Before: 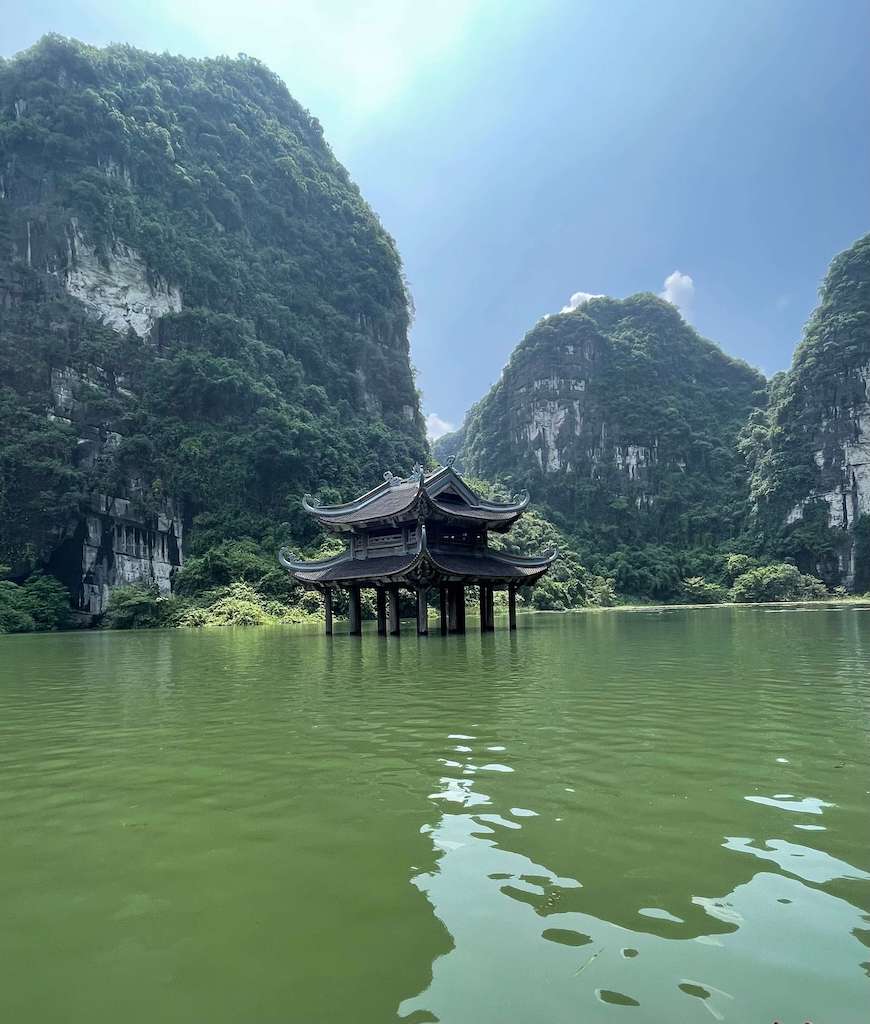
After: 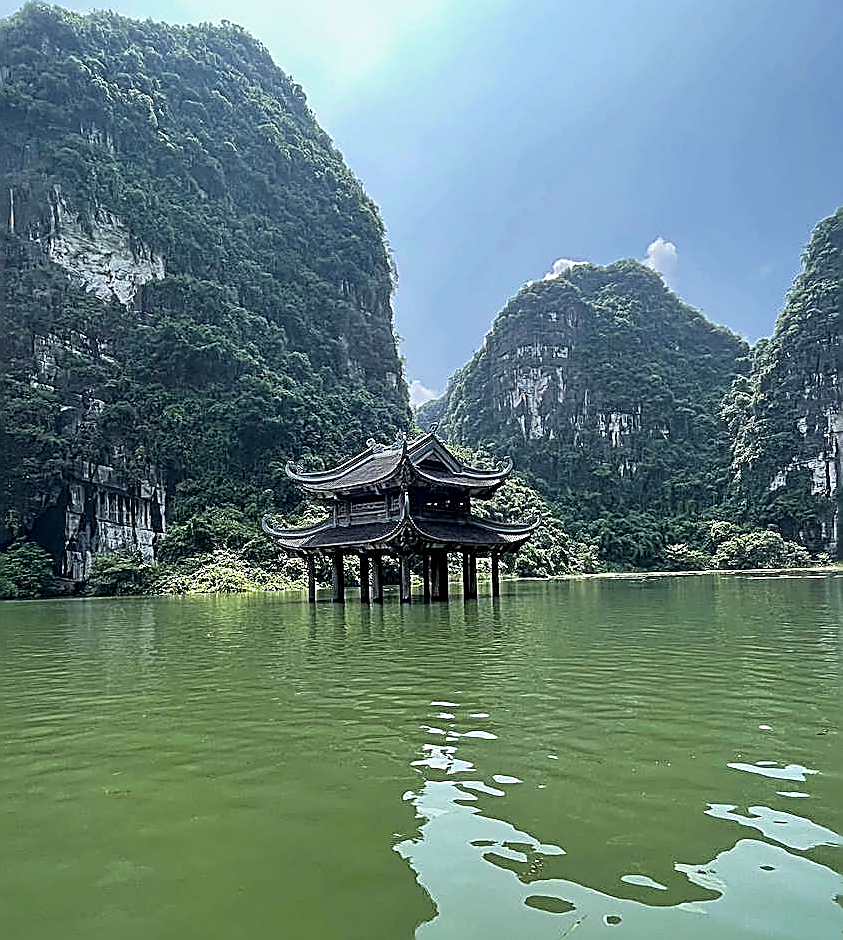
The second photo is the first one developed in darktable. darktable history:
local contrast: highlights 100%, shadows 100%, detail 120%, midtone range 0.2
sharpen: amount 2
crop: left 1.964%, top 3.251%, right 1.122%, bottom 4.933%
filmic rgb: black relative exposure -16 EV, white relative exposure 2.93 EV, hardness 10.04, color science v6 (2022)
